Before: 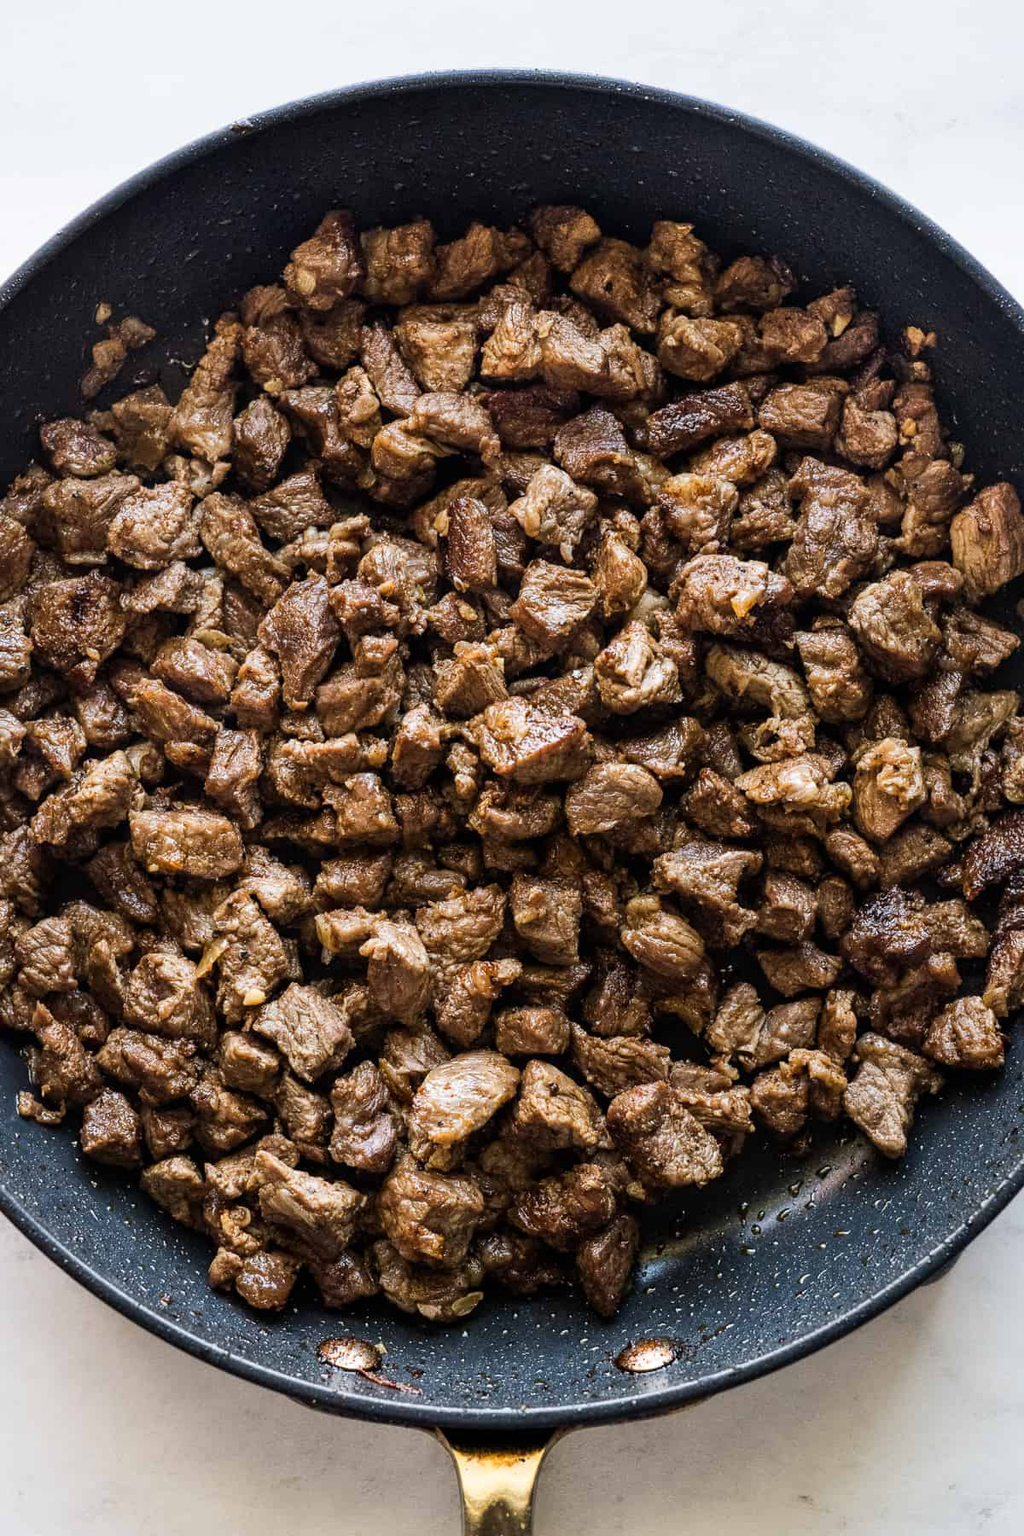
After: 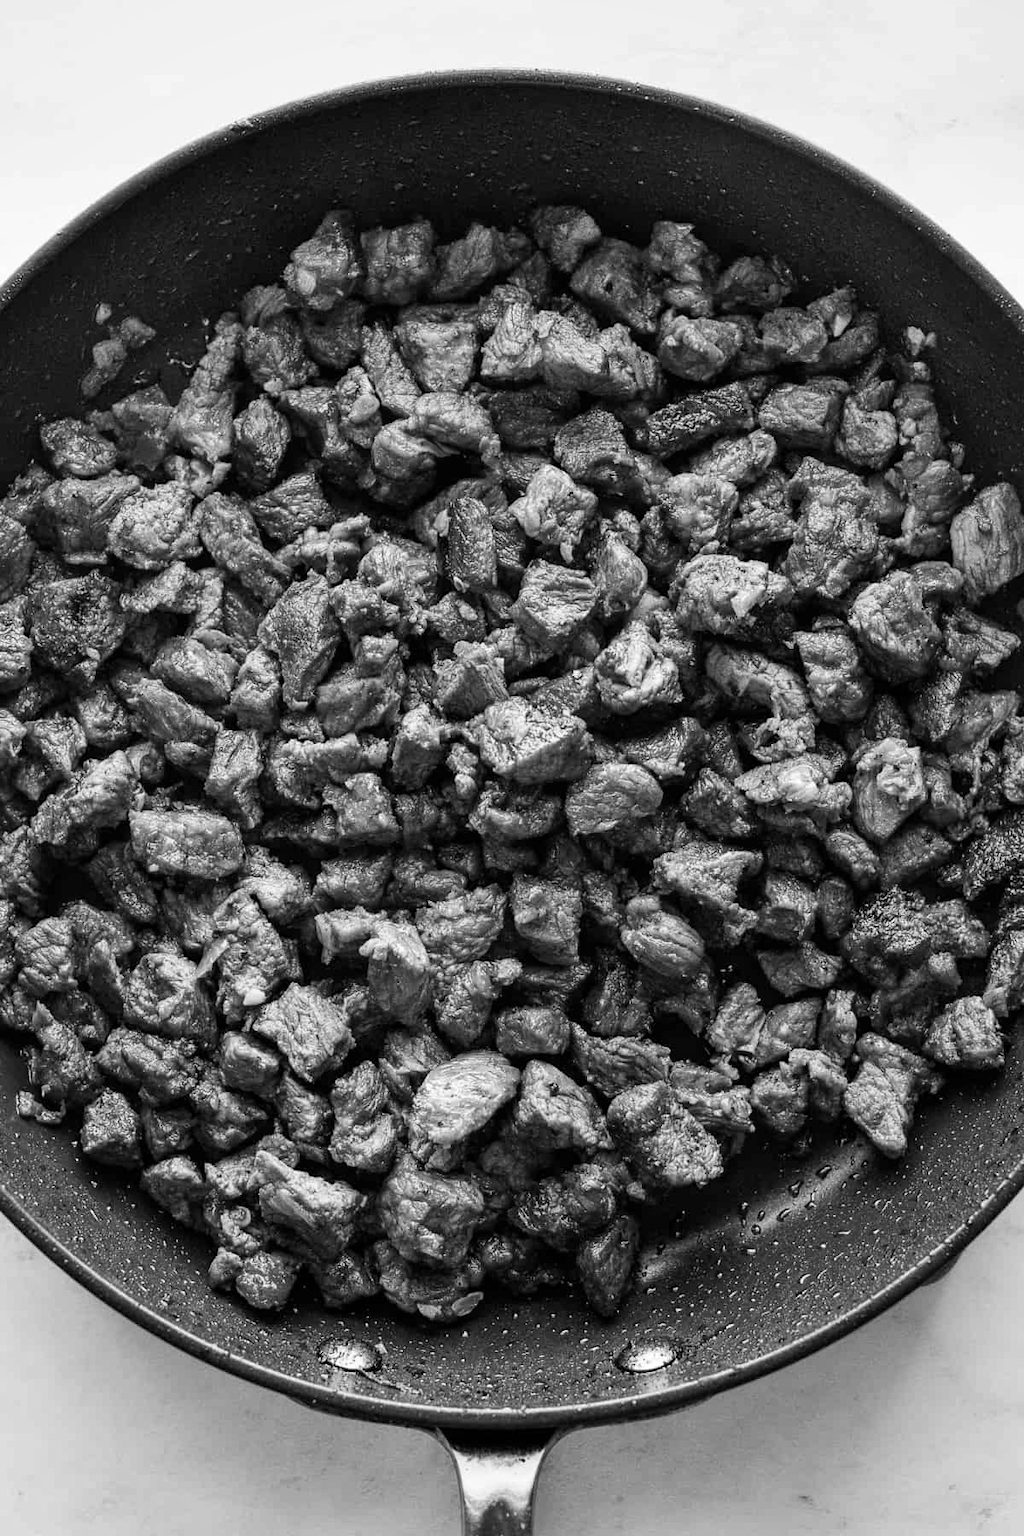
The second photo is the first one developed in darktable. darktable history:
monochrome: on, module defaults
white balance: red 1.009, blue 1.027
shadows and highlights: shadows 32, highlights -32, soften with gaussian
